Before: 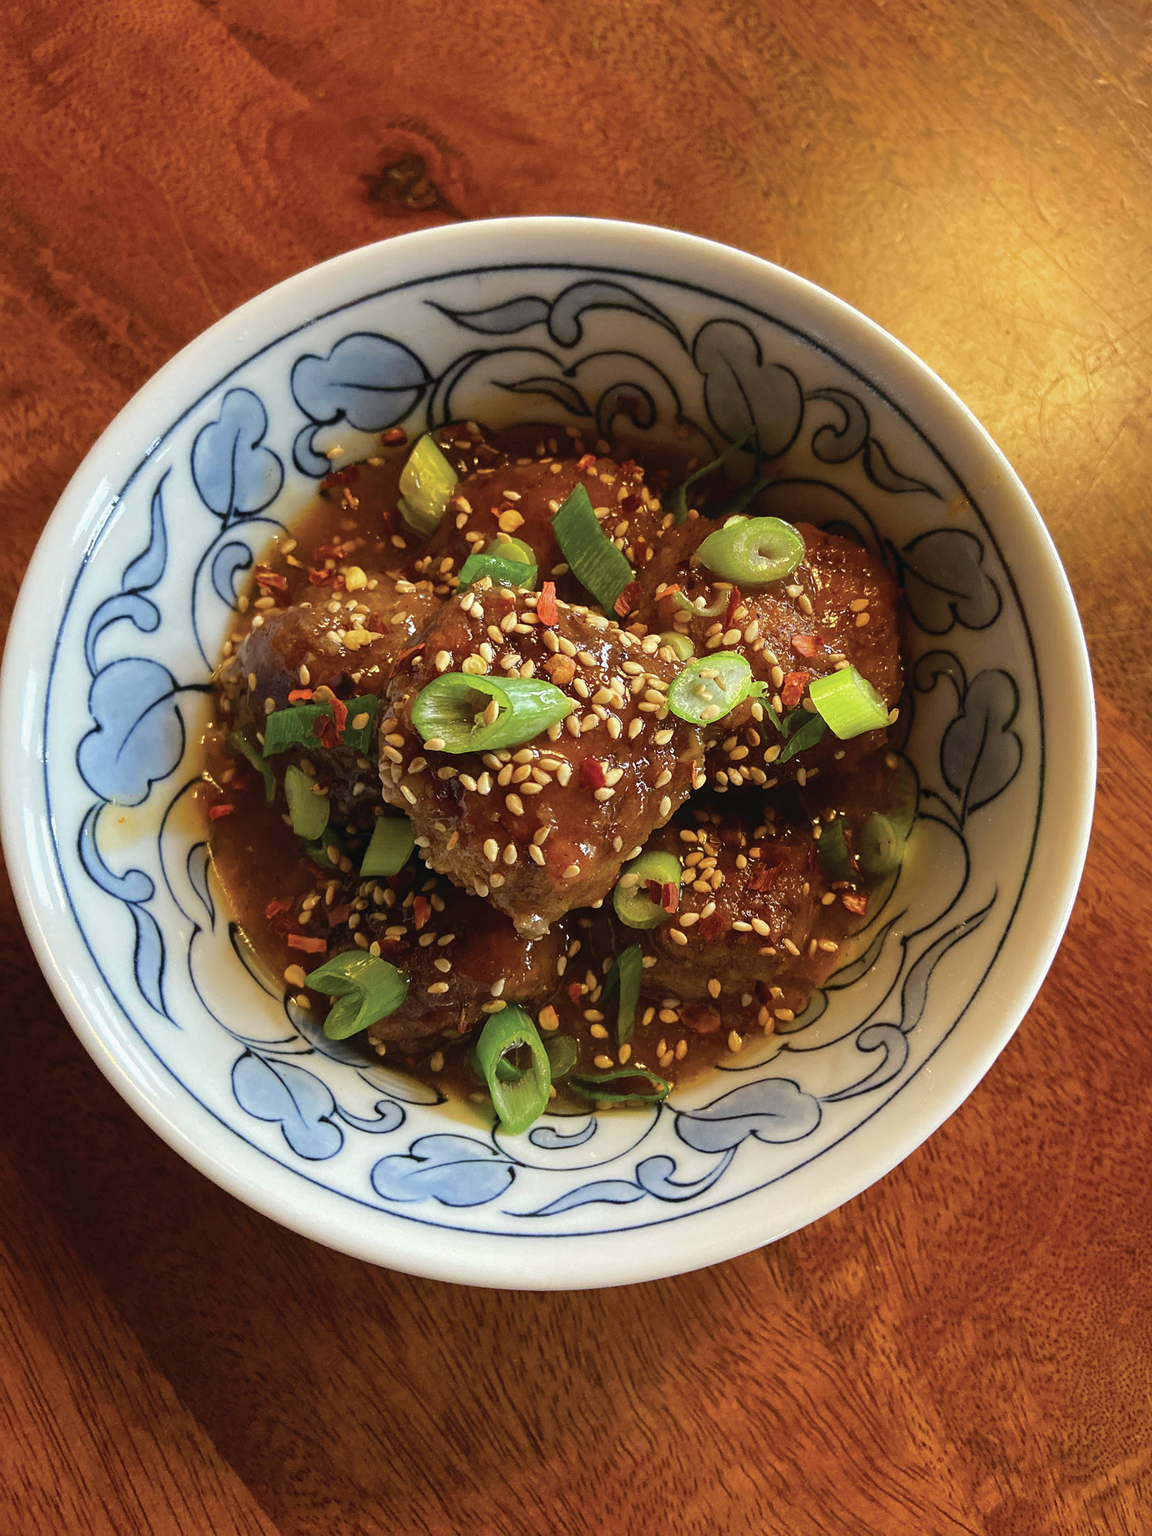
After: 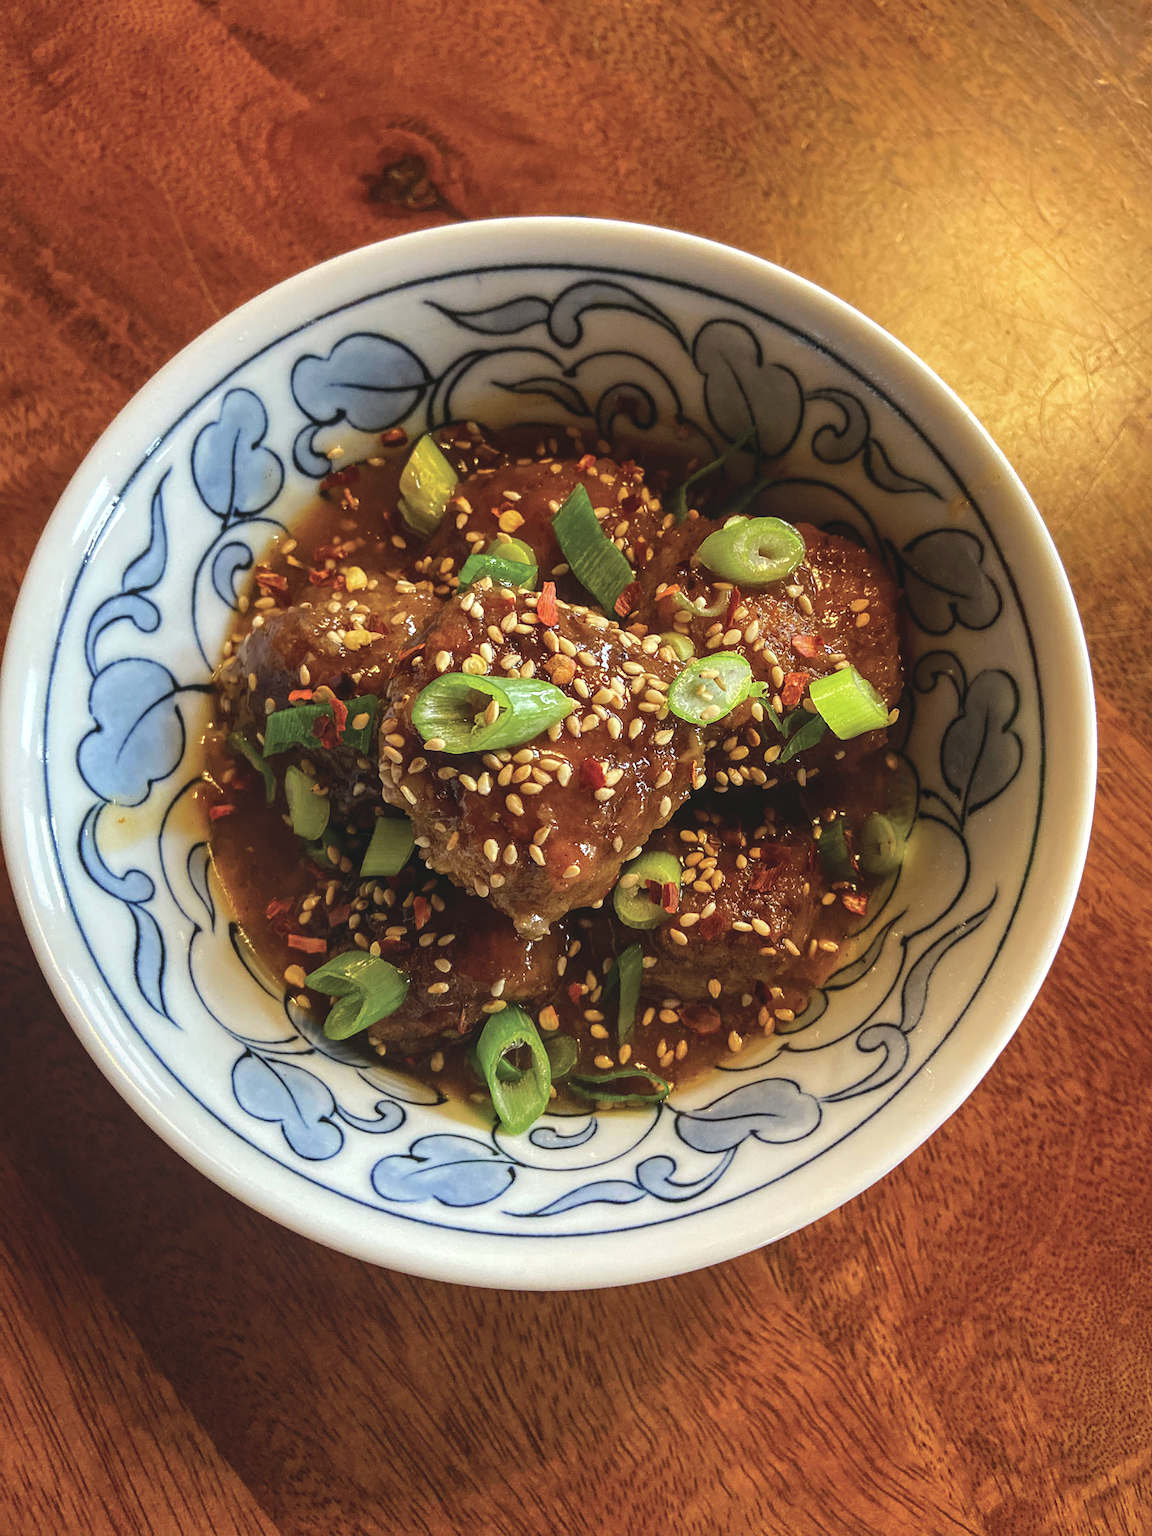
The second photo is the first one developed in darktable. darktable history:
exposure: black level correction -0.007, exposure 0.066 EV, compensate exposure bias true, compensate highlight preservation false
local contrast: on, module defaults
